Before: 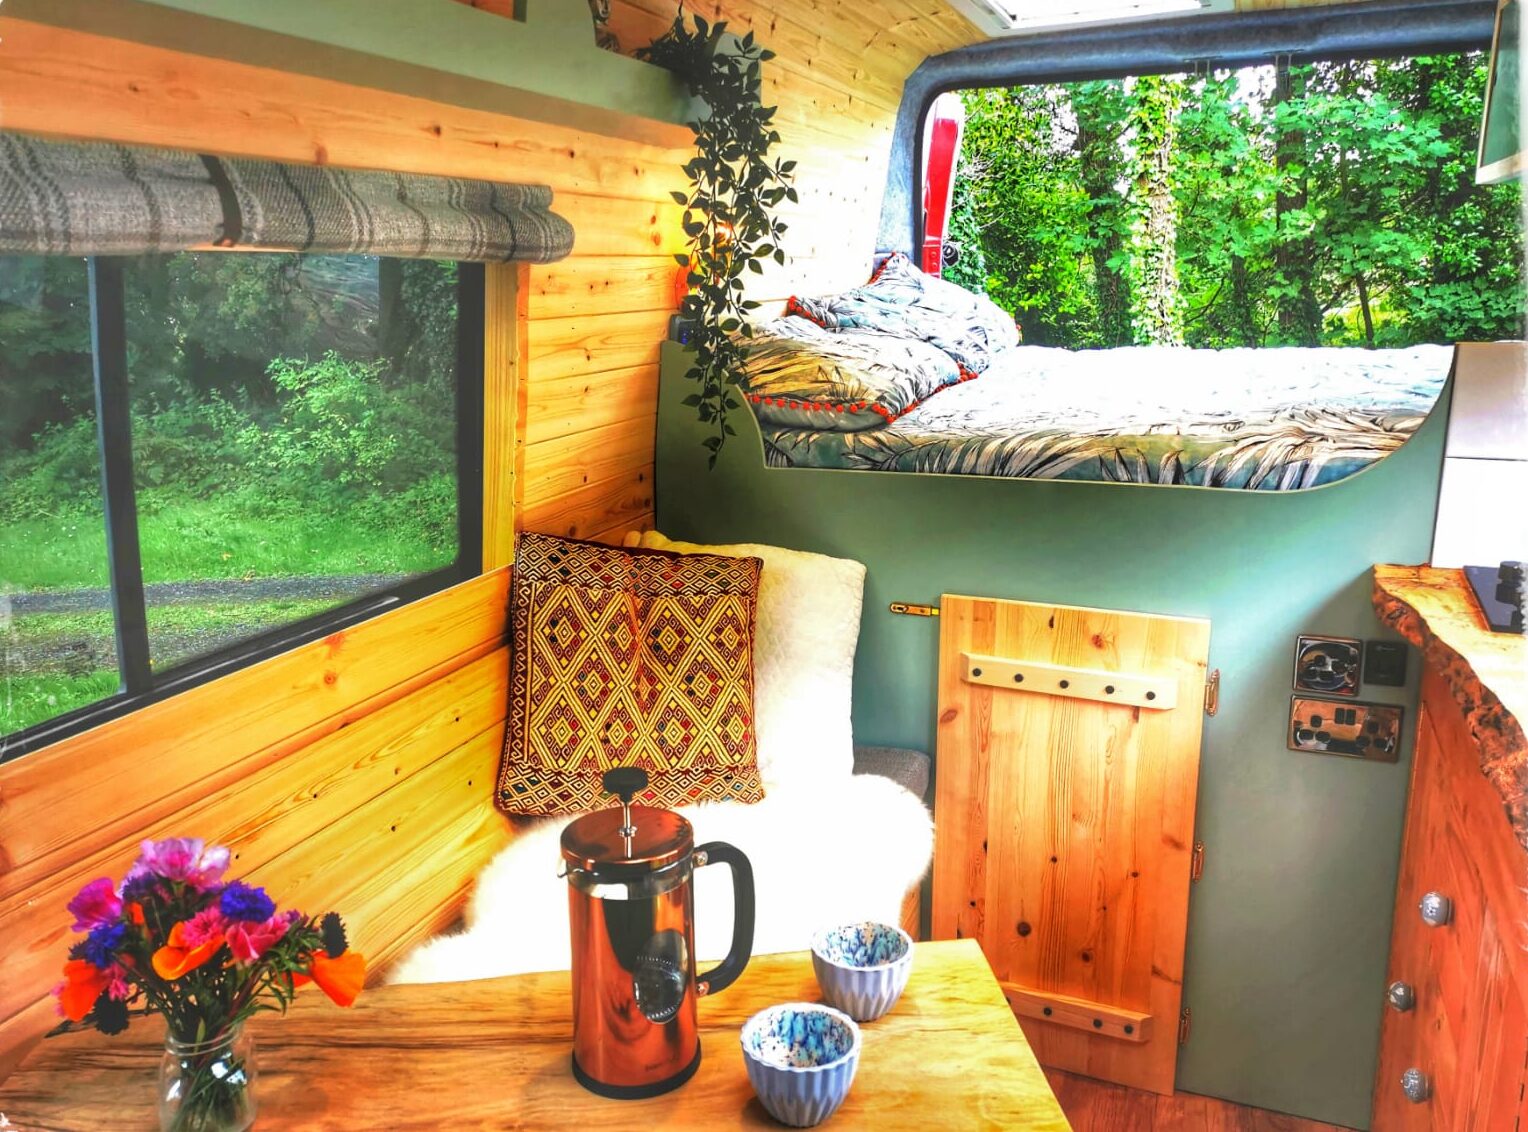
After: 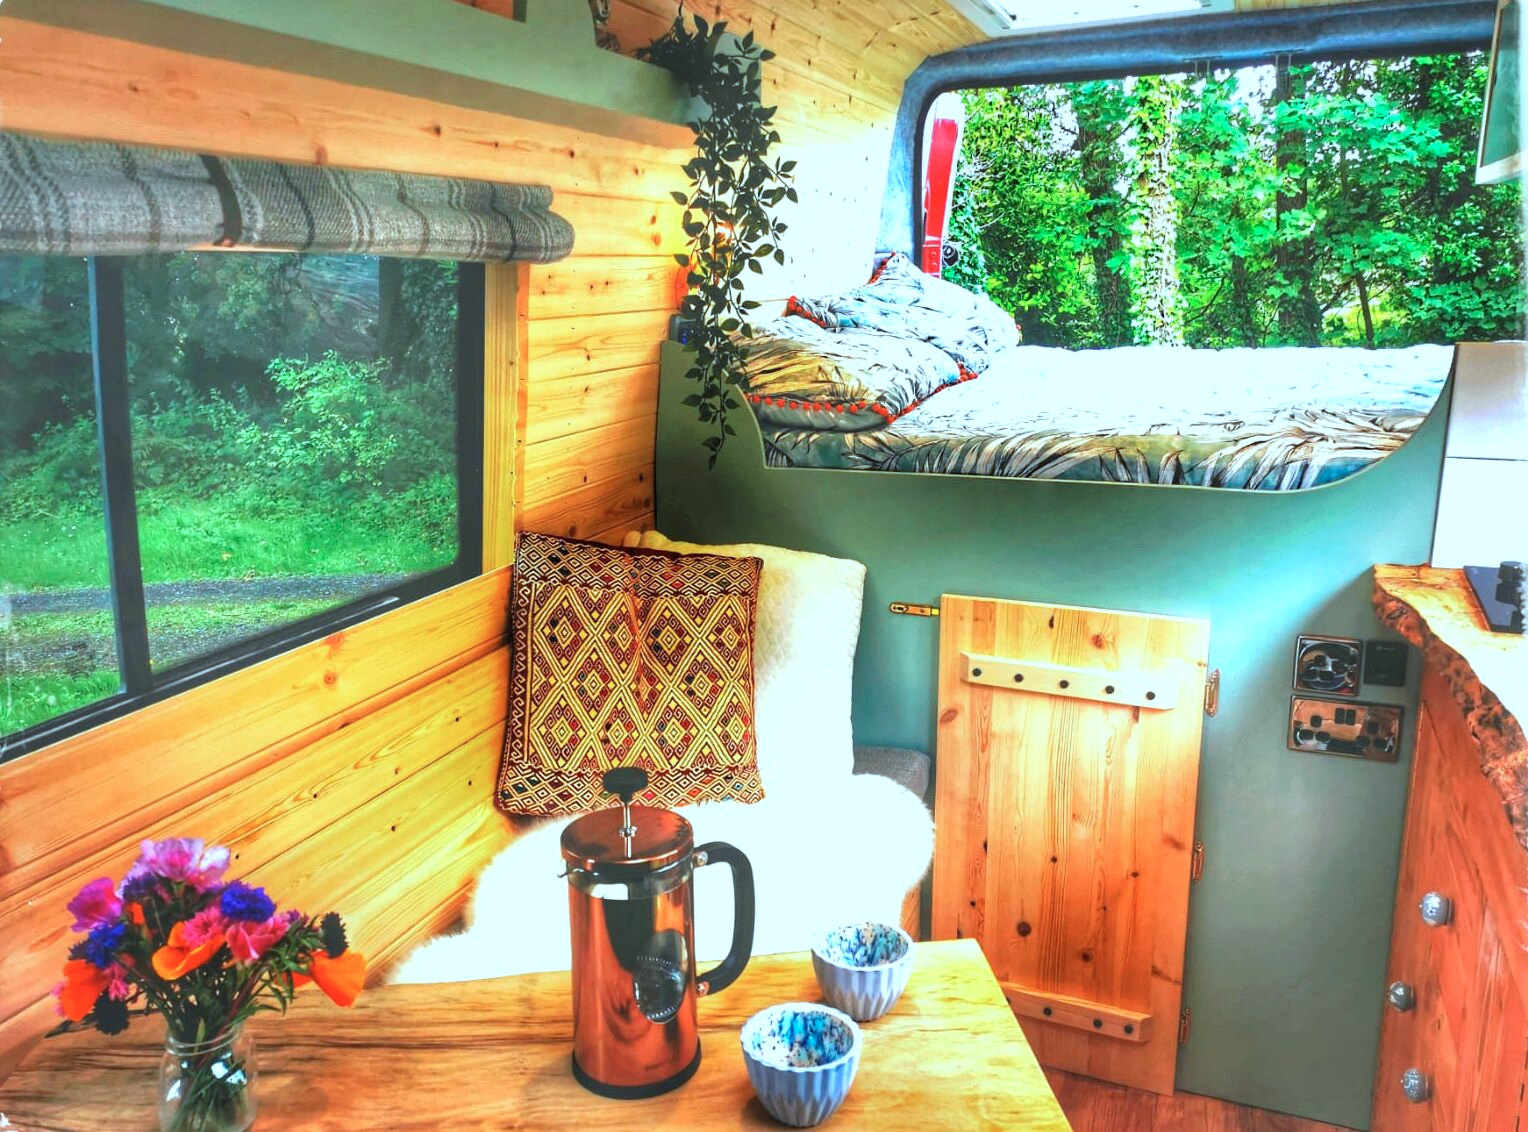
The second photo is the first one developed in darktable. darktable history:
color correction: highlights a* -11.71, highlights b* -15.58
exposure: exposure 0.207 EV, compensate highlight preservation false
